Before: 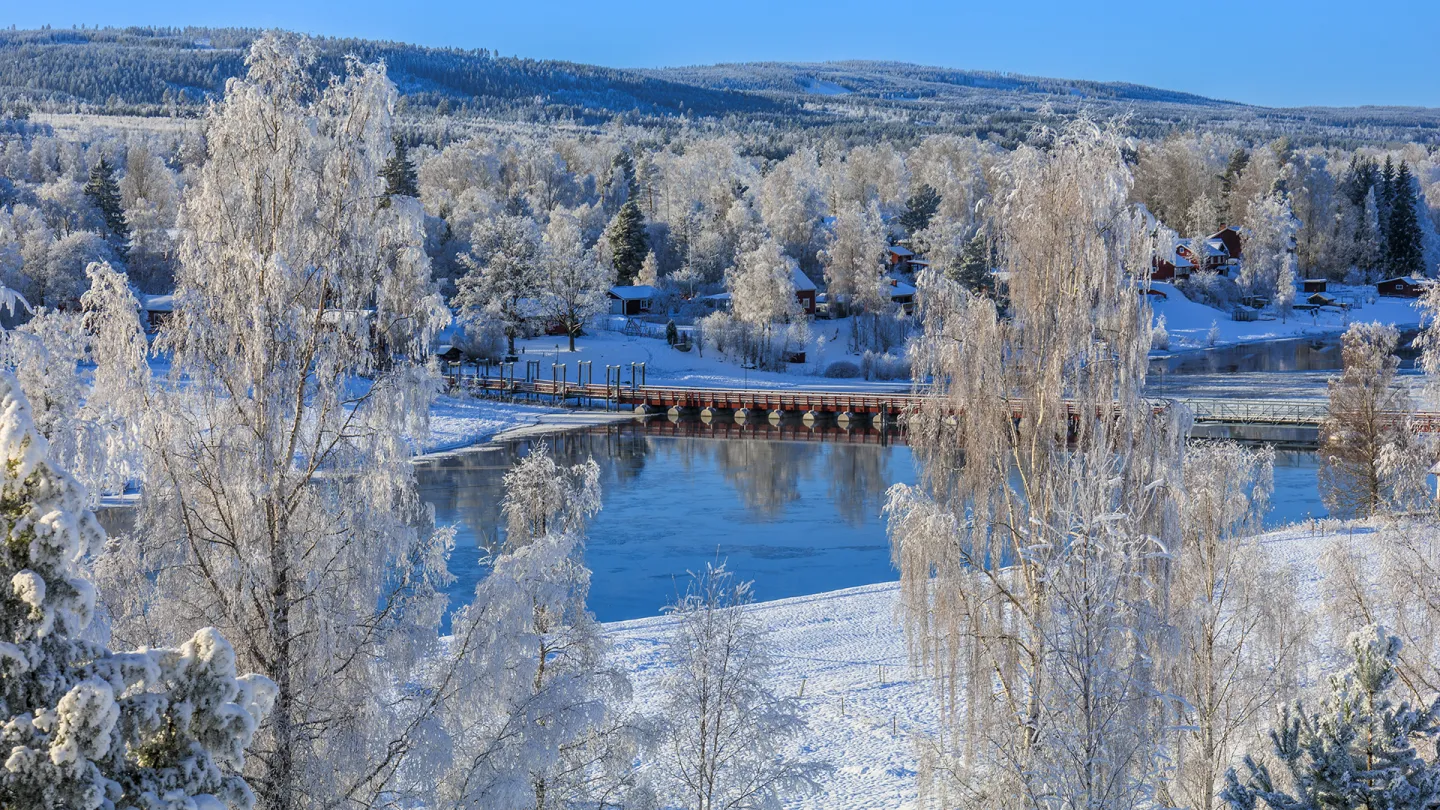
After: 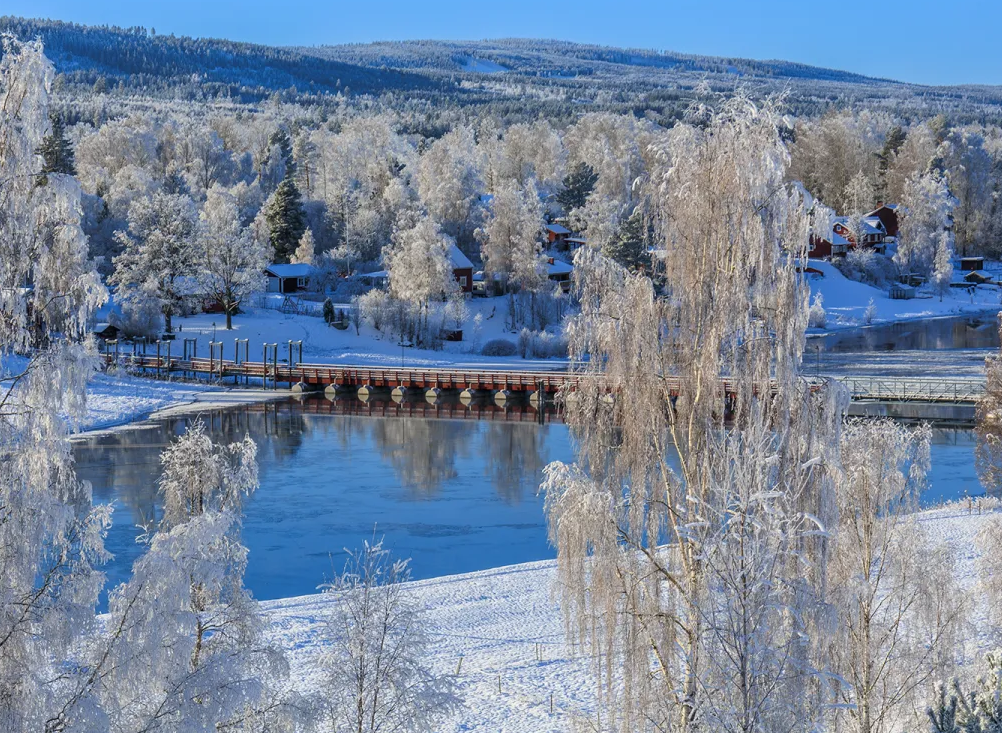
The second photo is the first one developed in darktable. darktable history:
crop and rotate: left 23.851%, top 2.818%, right 6.506%, bottom 6.571%
